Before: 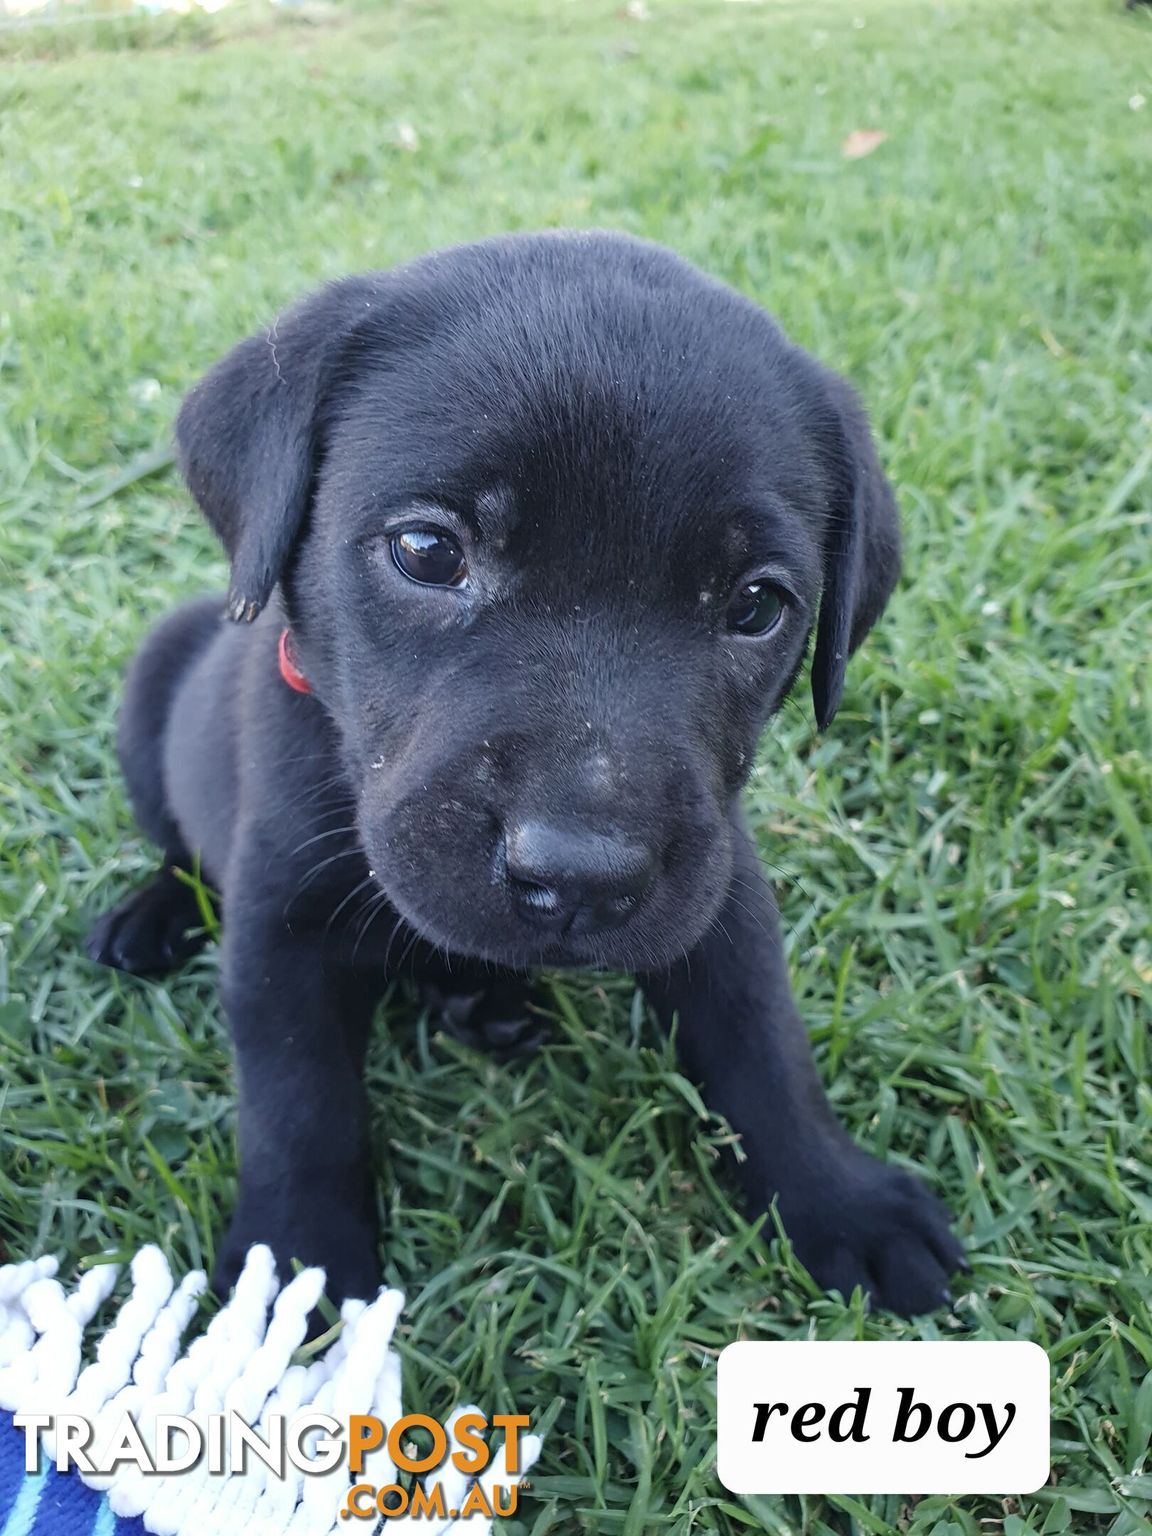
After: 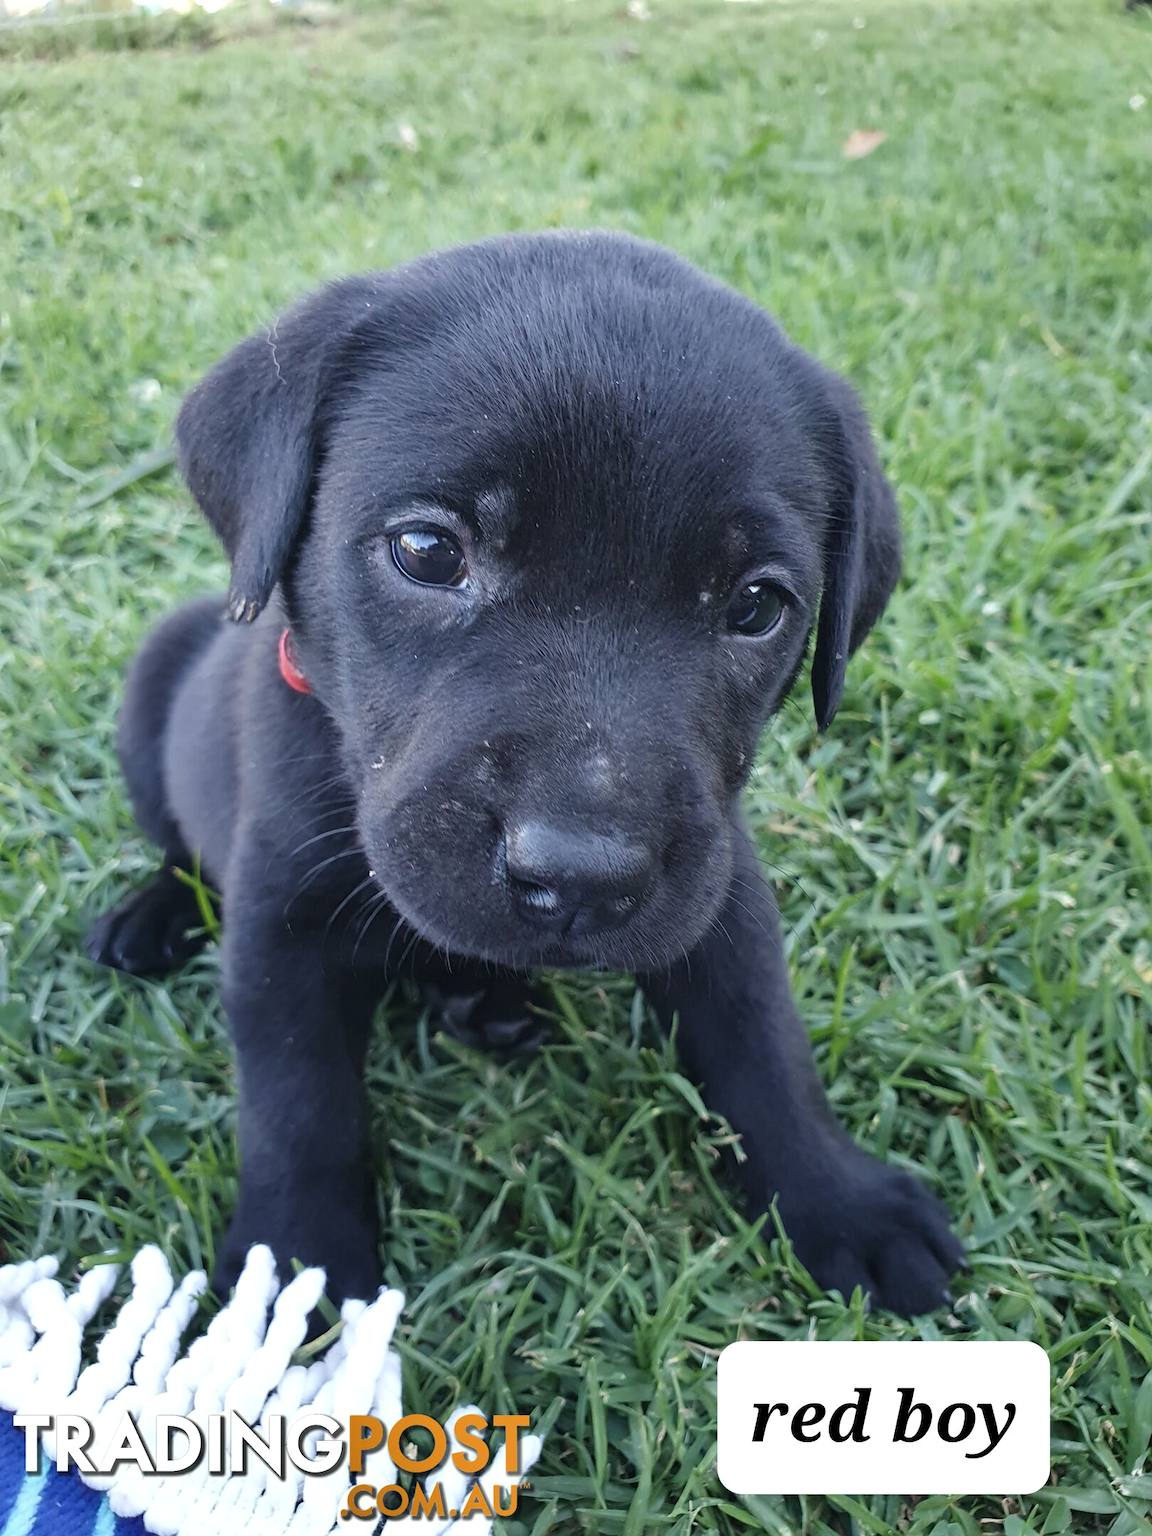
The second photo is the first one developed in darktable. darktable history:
shadows and highlights: shadows 13, white point adjustment 1.34, highlights color adjustment 0.717%, soften with gaussian
